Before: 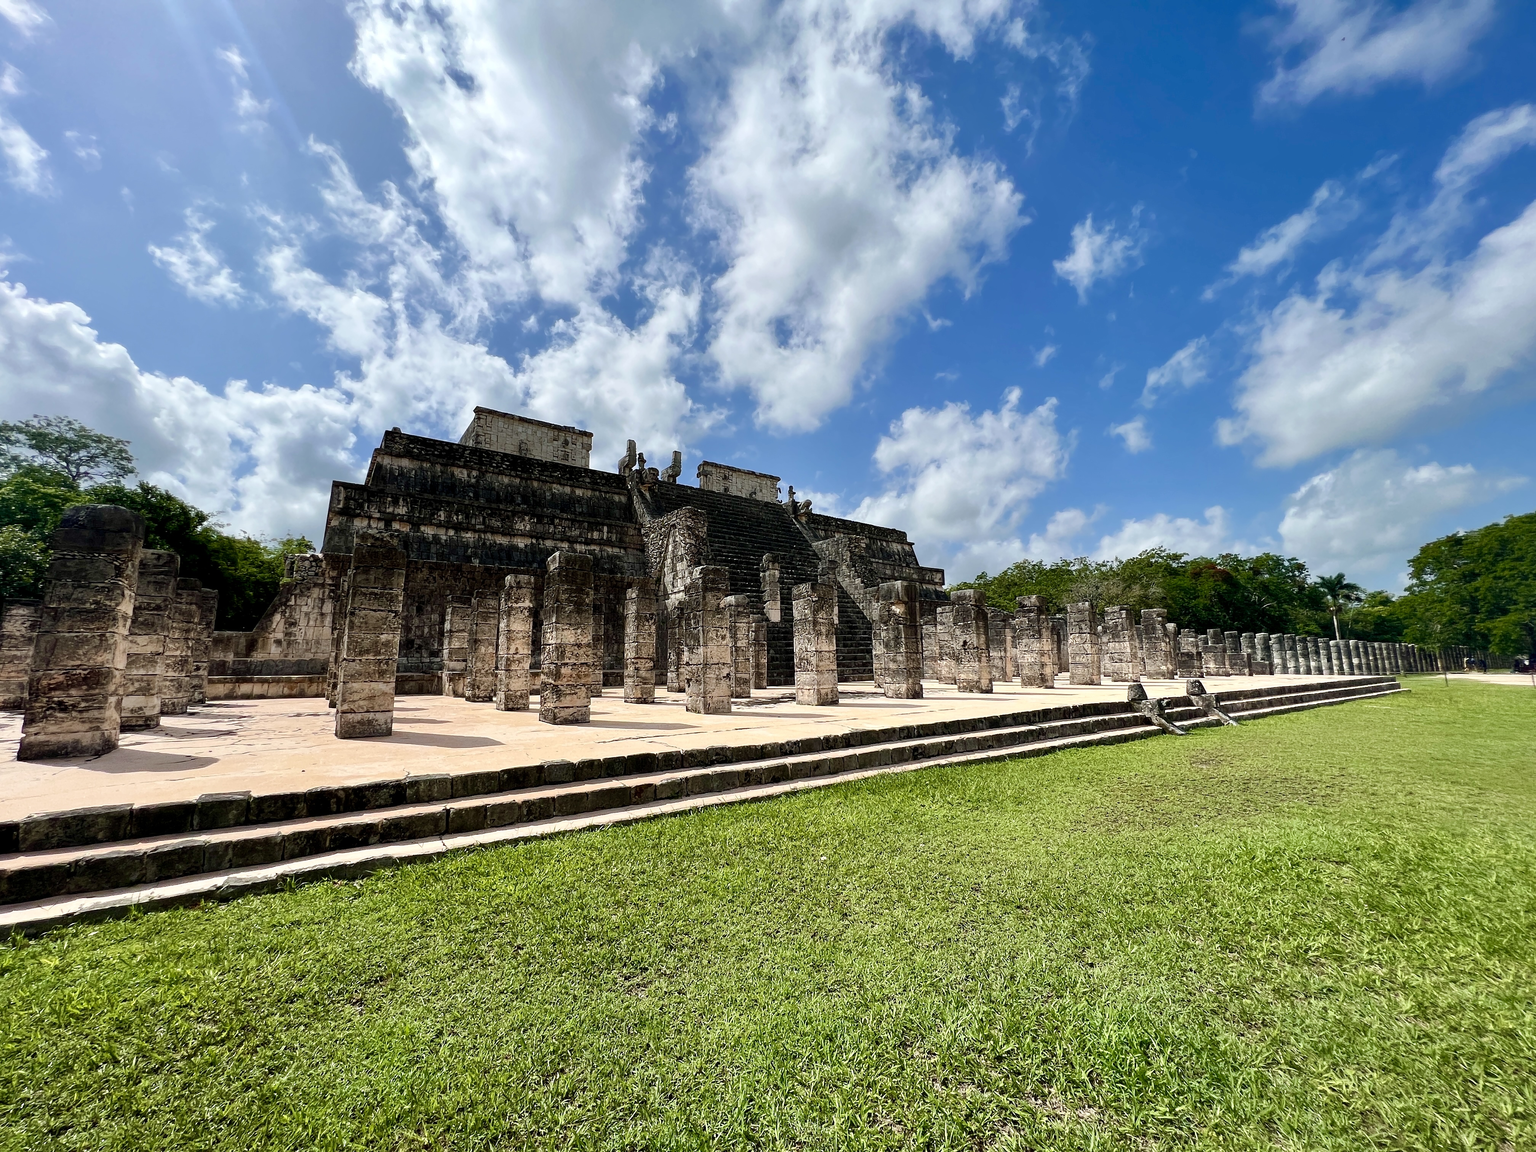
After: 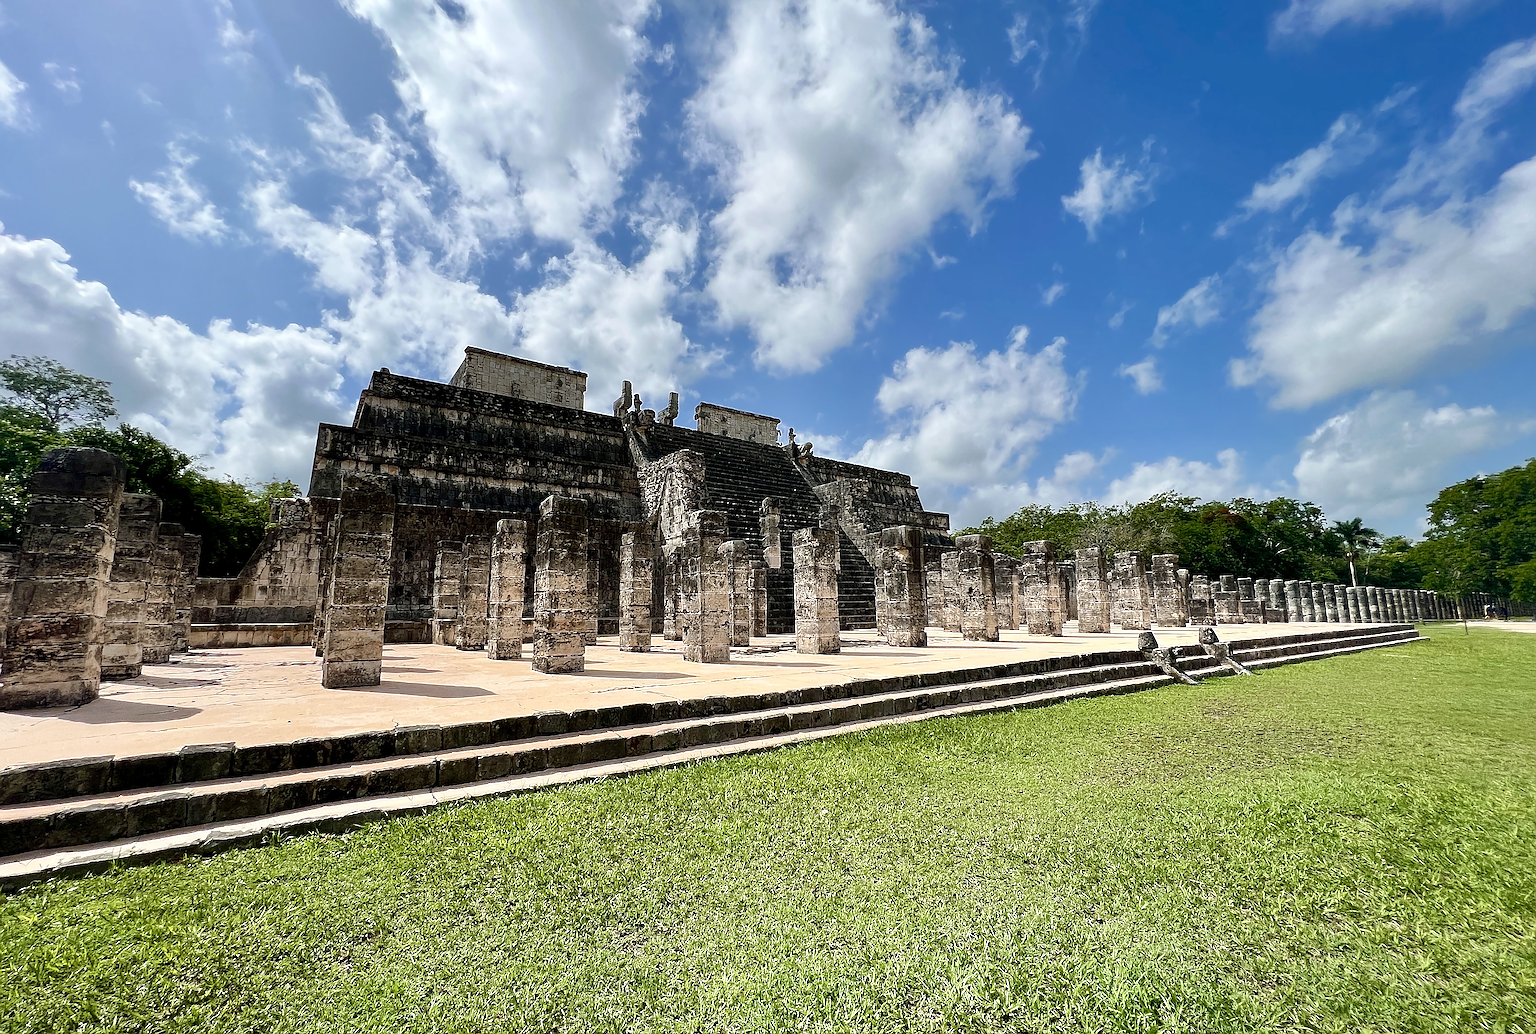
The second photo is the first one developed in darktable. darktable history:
crop: left 1.507%, top 6.147%, right 1.379%, bottom 6.637%
sharpen: radius 1.4, amount 1.25, threshold 0.7
